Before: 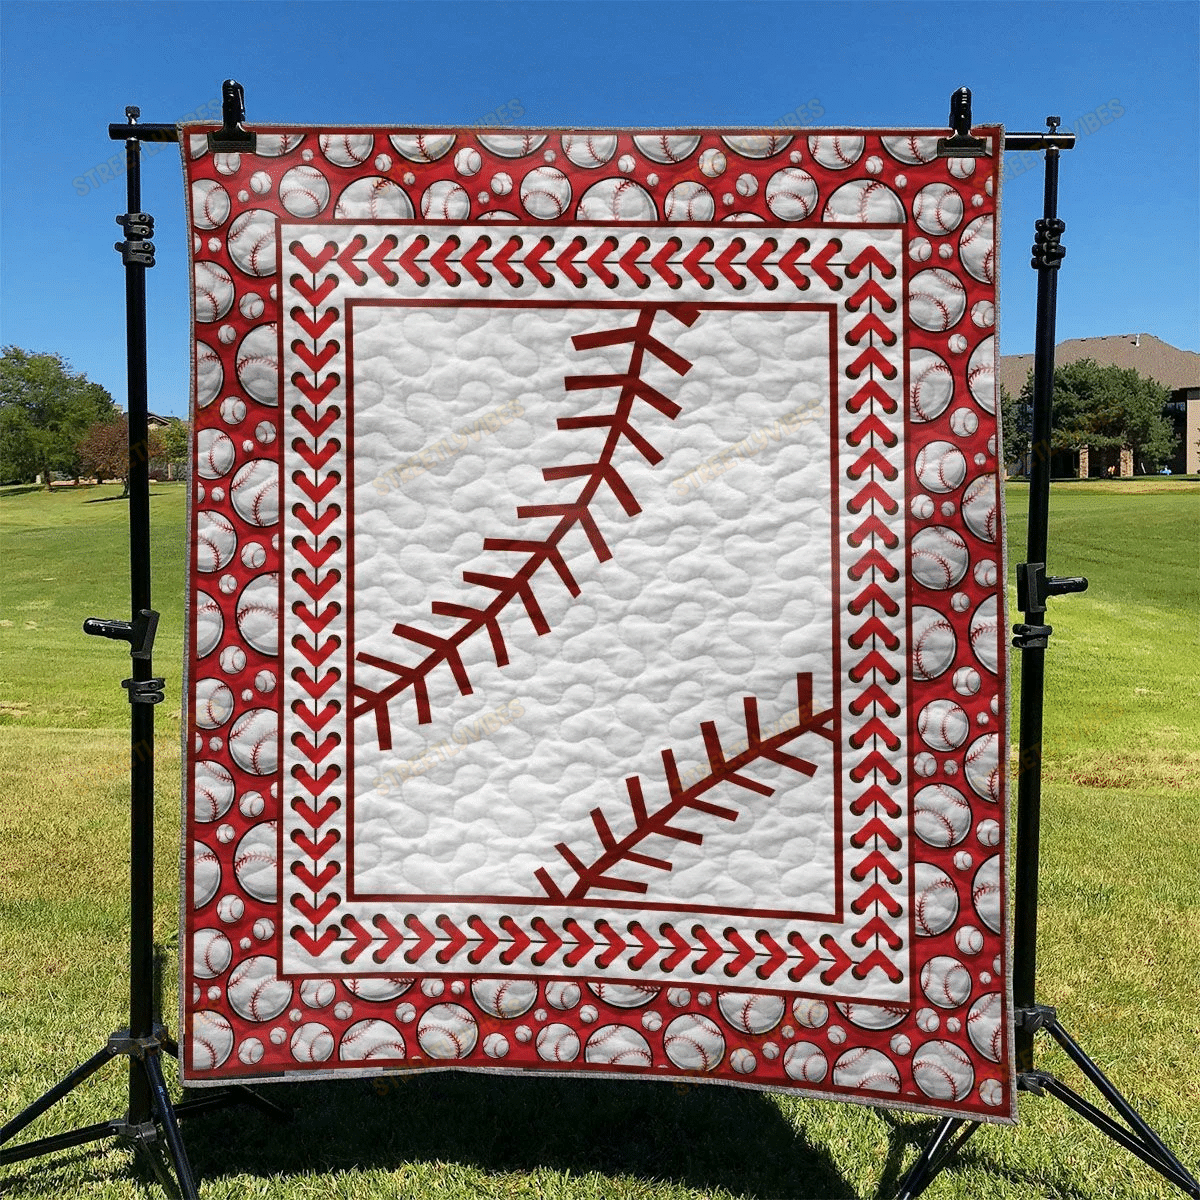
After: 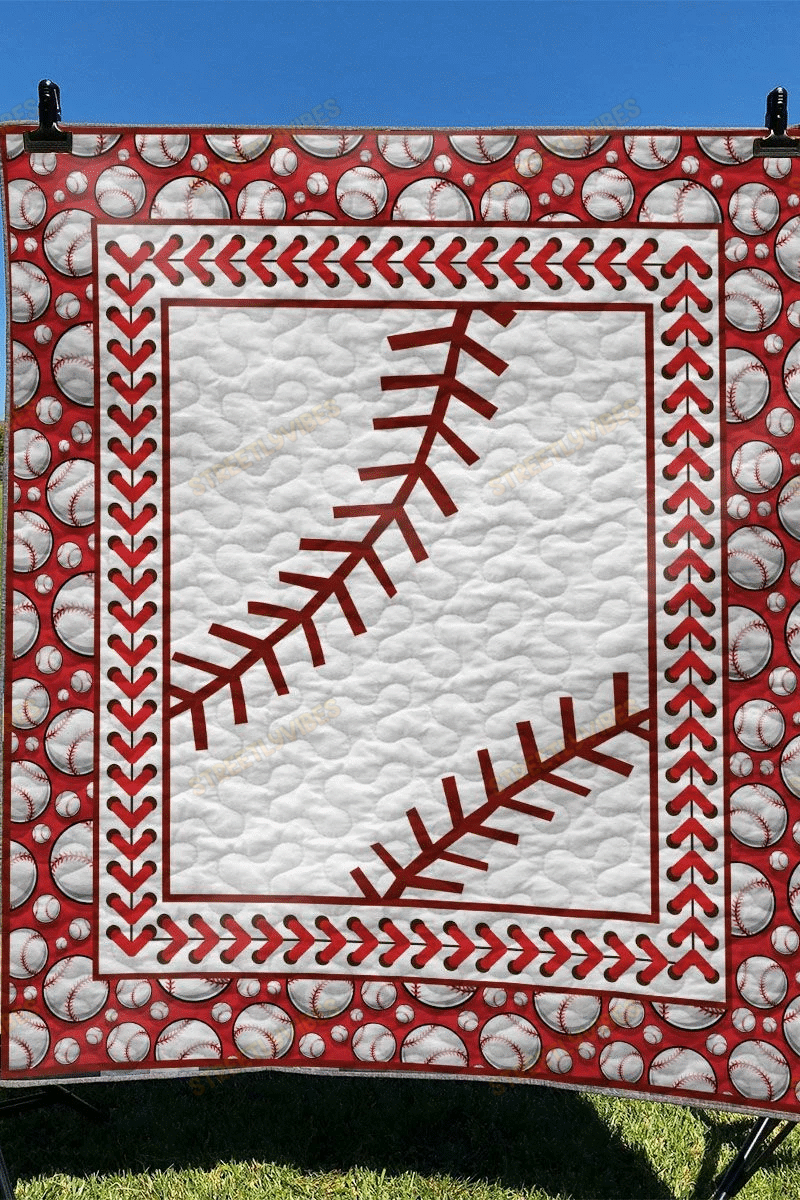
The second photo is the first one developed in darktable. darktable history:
crop and rotate: left 15.403%, right 17.9%
